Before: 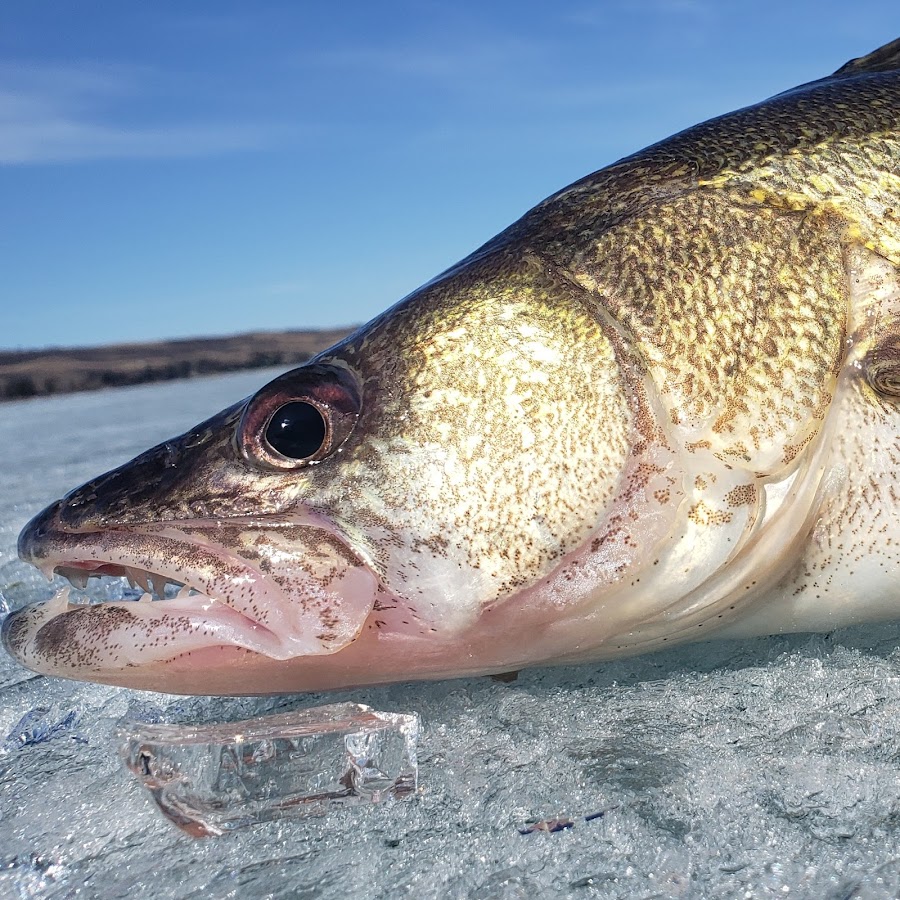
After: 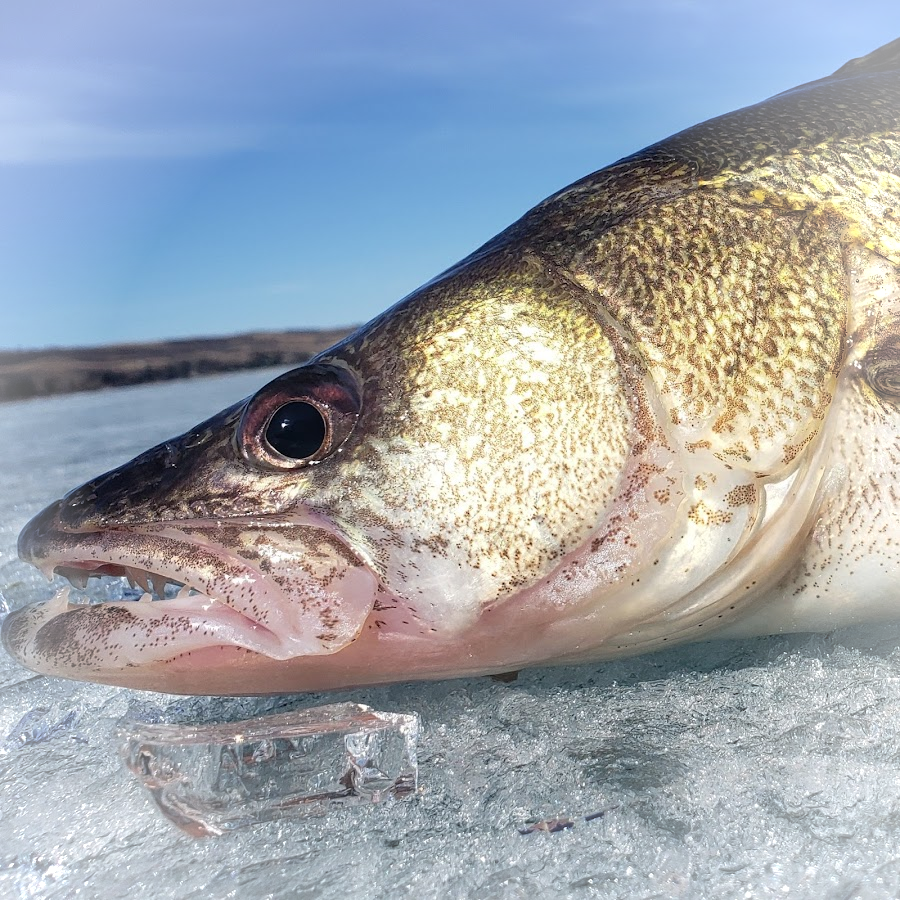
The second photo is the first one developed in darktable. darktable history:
vignetting: fall-off radius 46.1%, brightness 0.311, saturation 0
